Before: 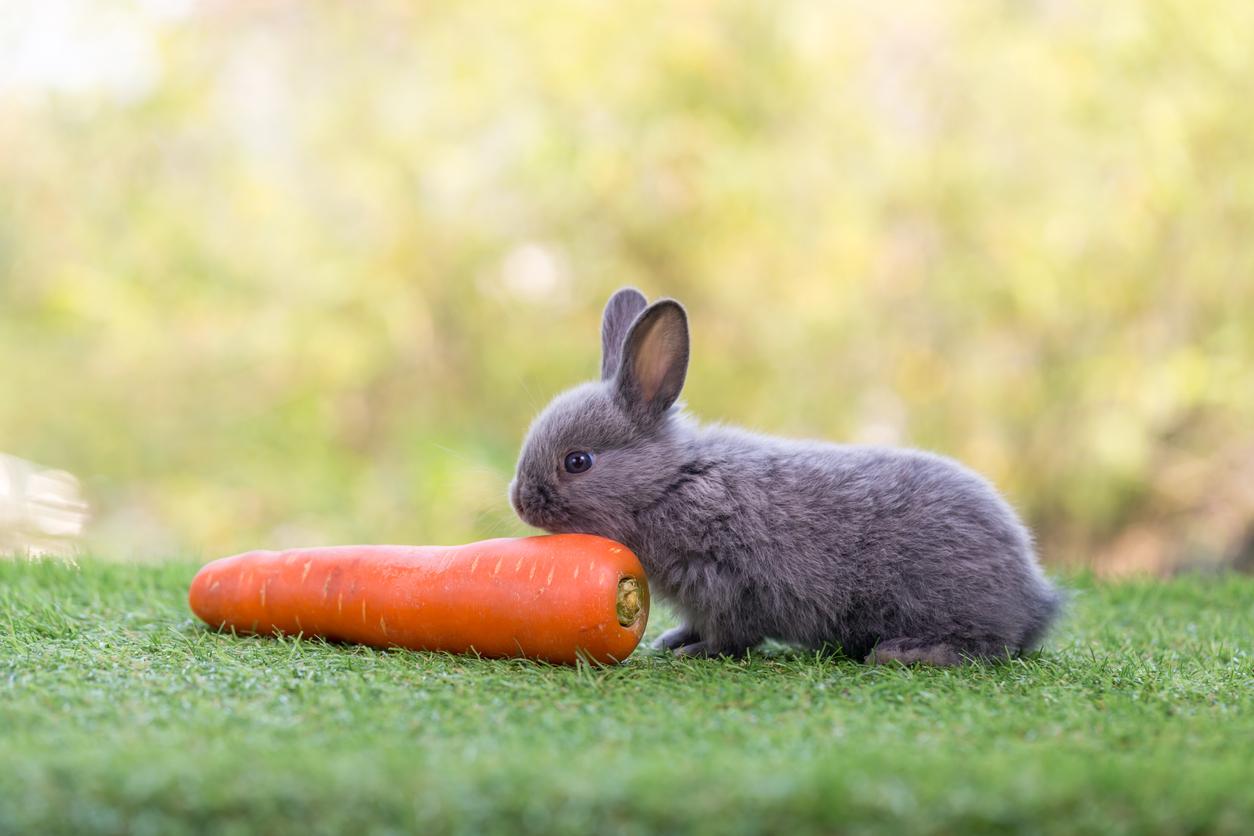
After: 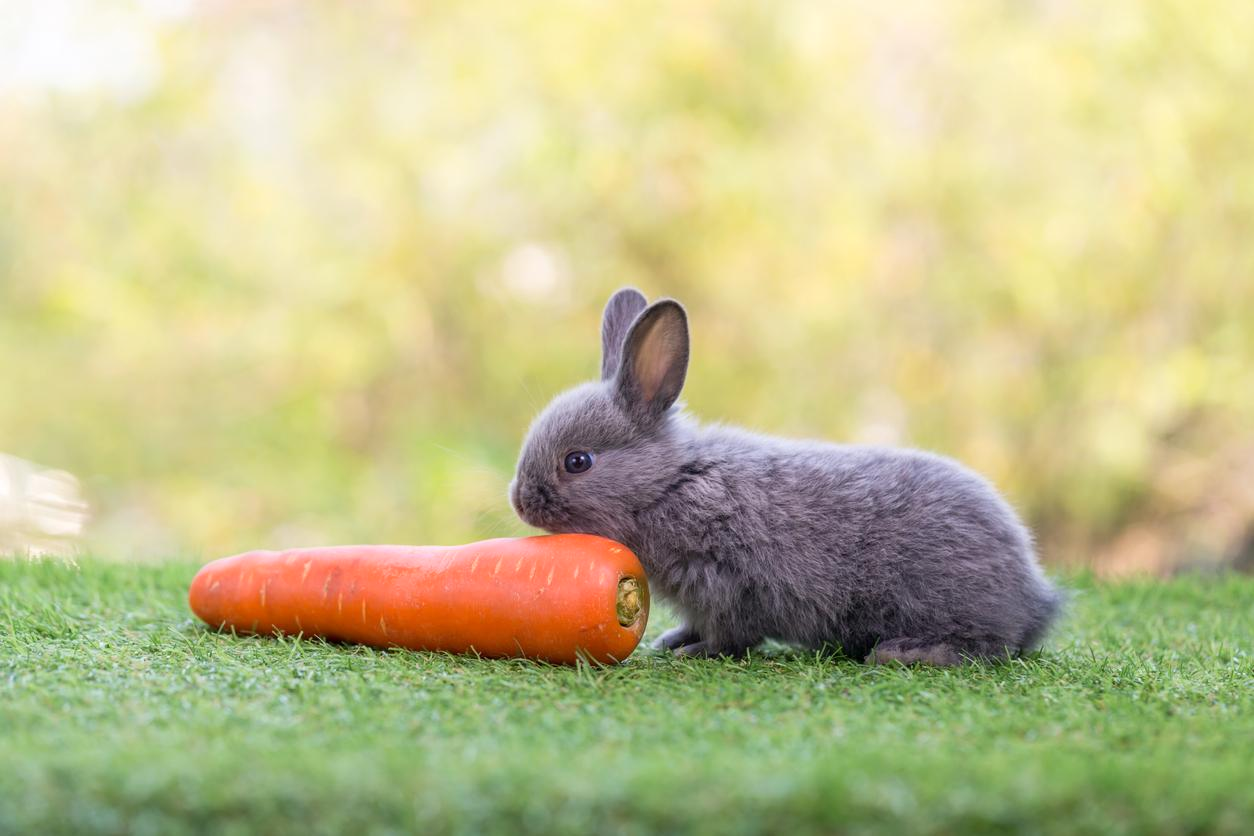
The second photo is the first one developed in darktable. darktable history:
base curve: curves: ch0 [(0, 0) (0.472, 0.508) (1, 1)]
